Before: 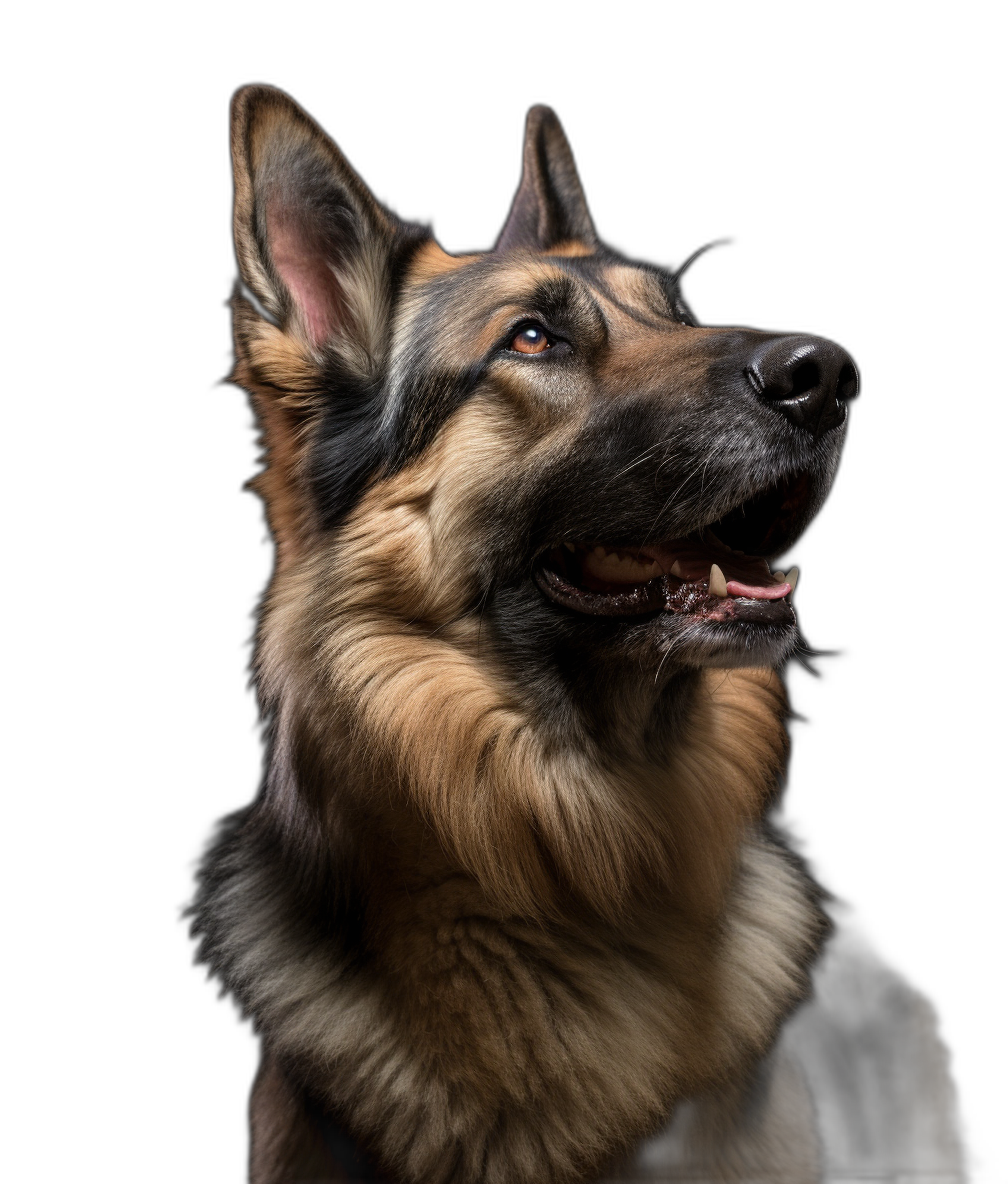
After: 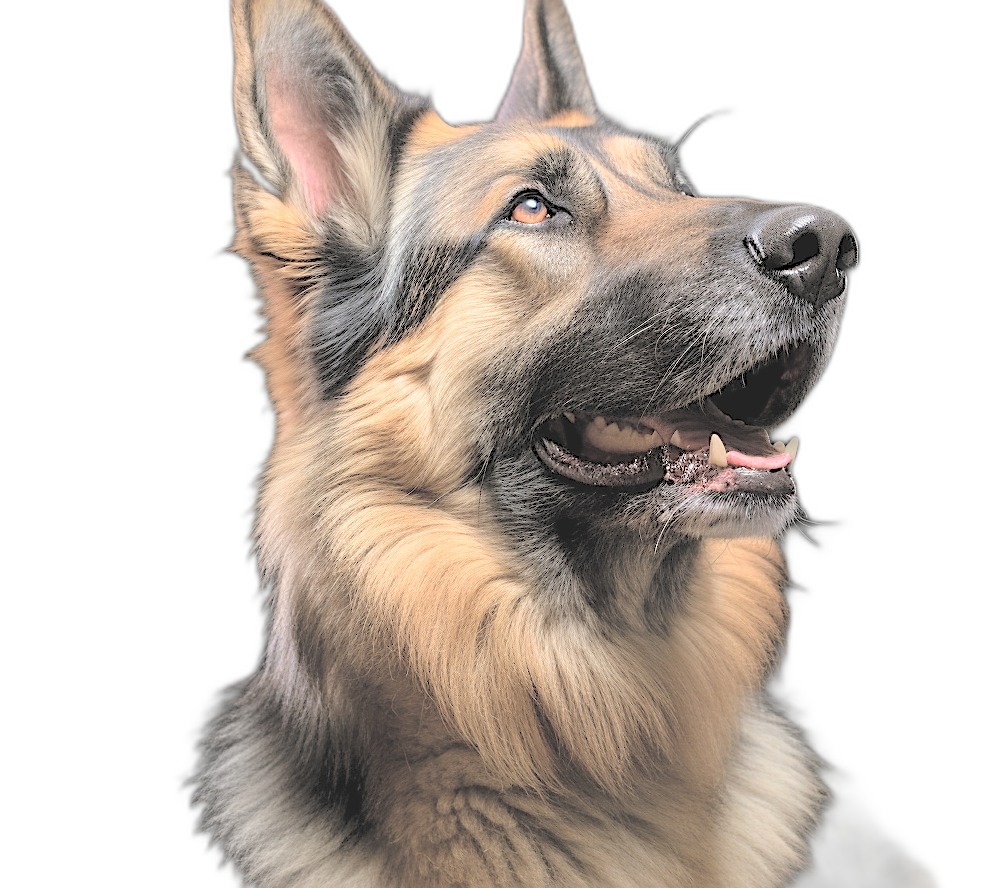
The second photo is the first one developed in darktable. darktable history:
crop: top 11.038%, bottom 13.962%
contrast brightness saturation: brightness 1
sharpen: on, module defaults
